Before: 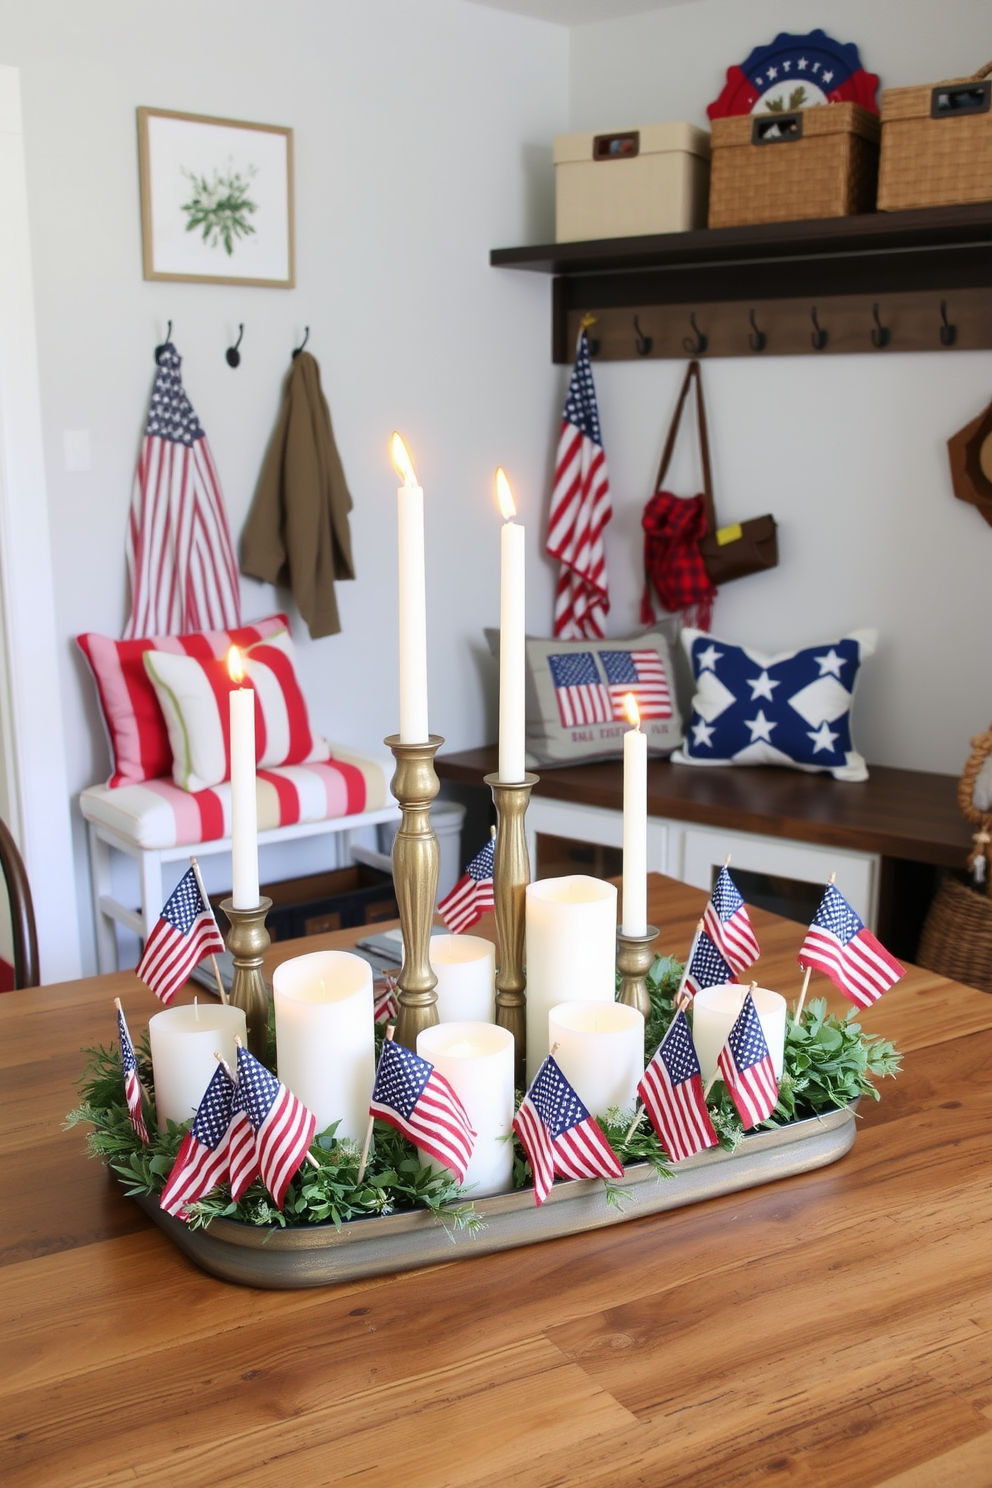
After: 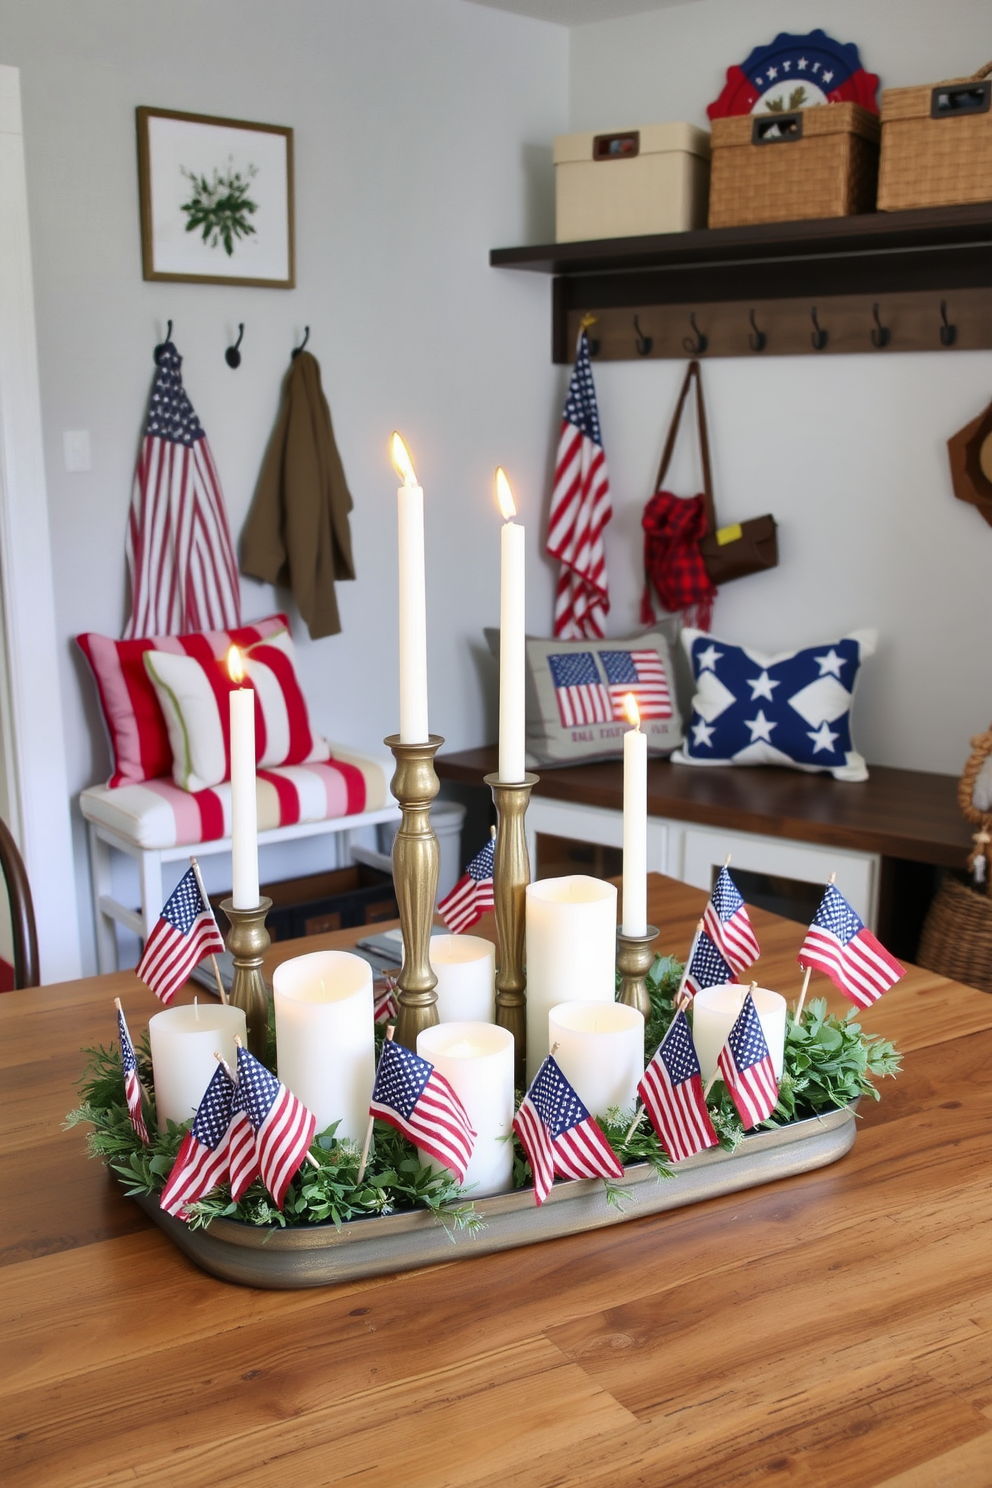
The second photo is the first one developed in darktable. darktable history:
shadows and highlights: white point adjustment 0.075, highlights -70.35, soften with gaussian
